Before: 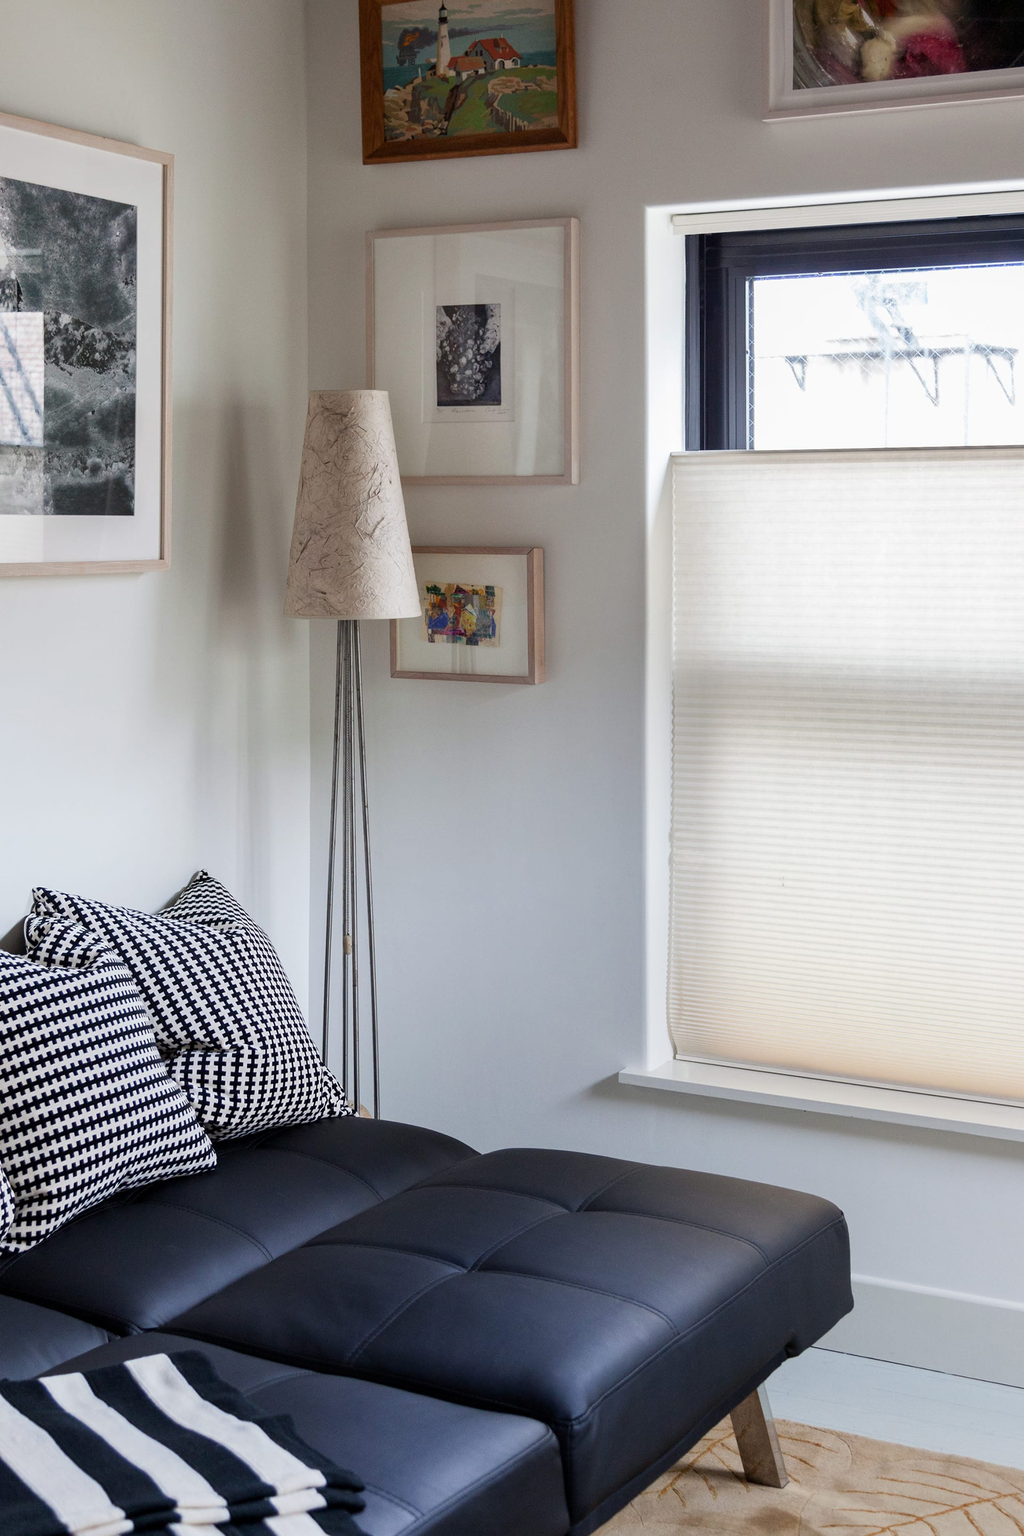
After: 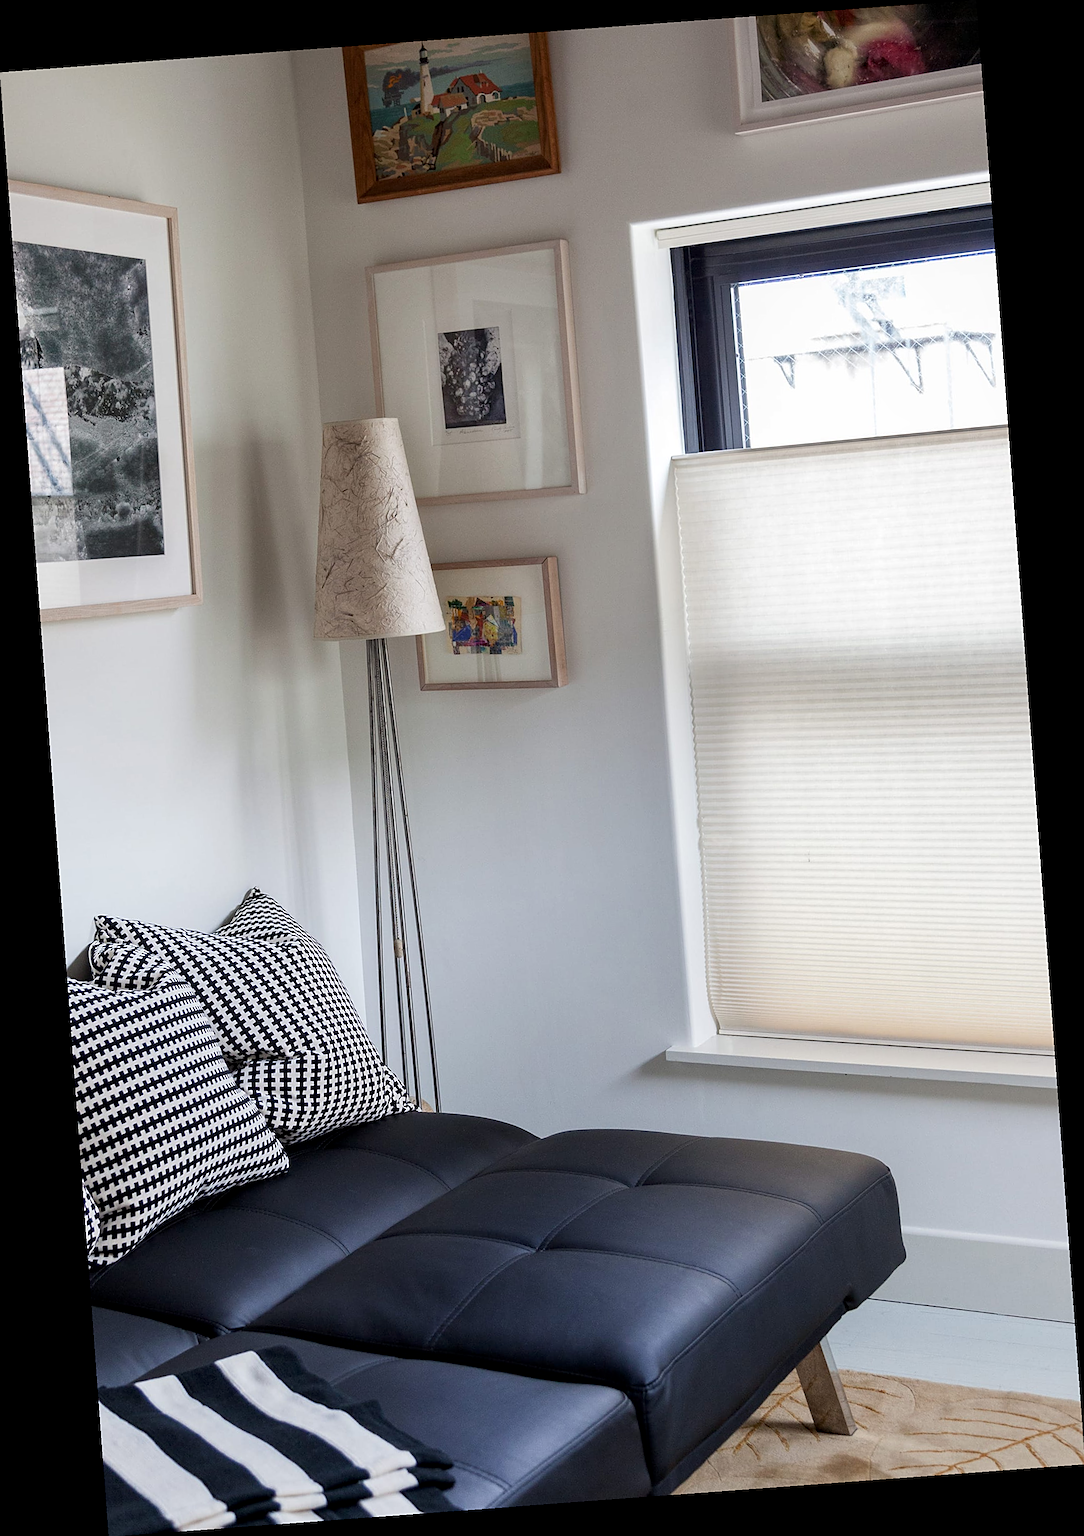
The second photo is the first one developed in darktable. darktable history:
local contrast: highlights 100%, shadows 100%, detail 120%, midtone range 0.2
sharpen: on, module defaults
rotate and perspective: rotation -4.25°, automatic cropping off
